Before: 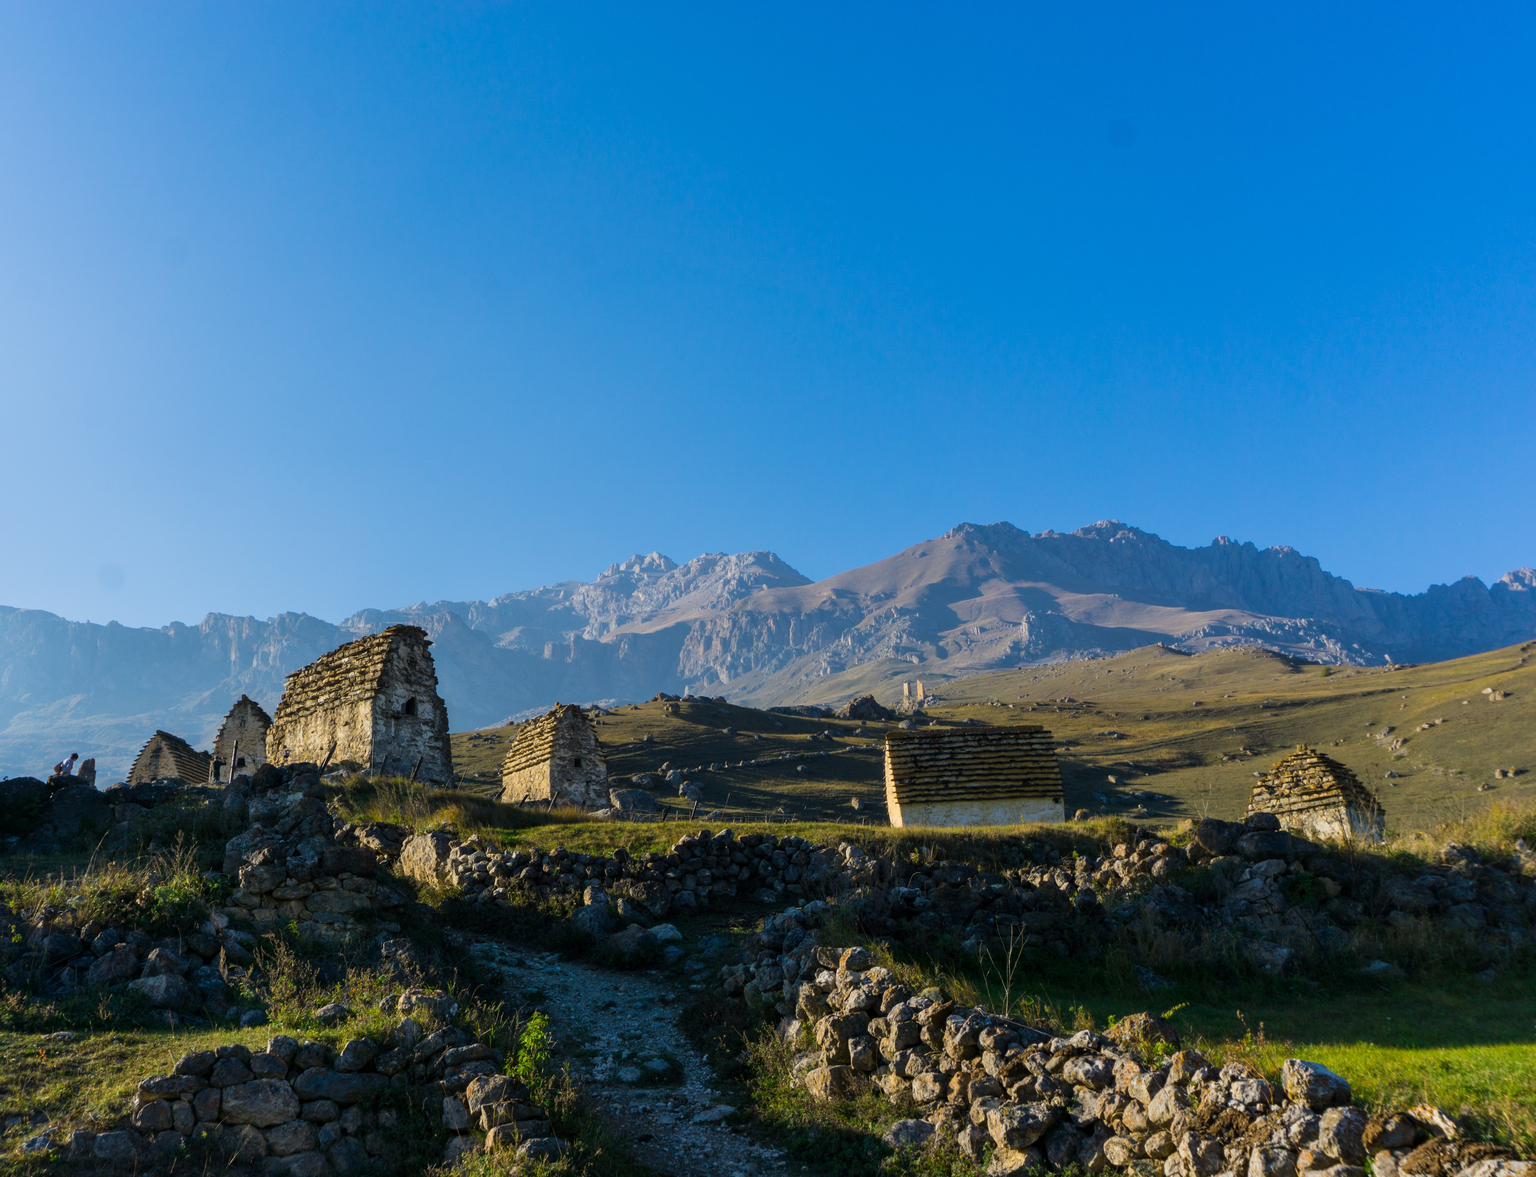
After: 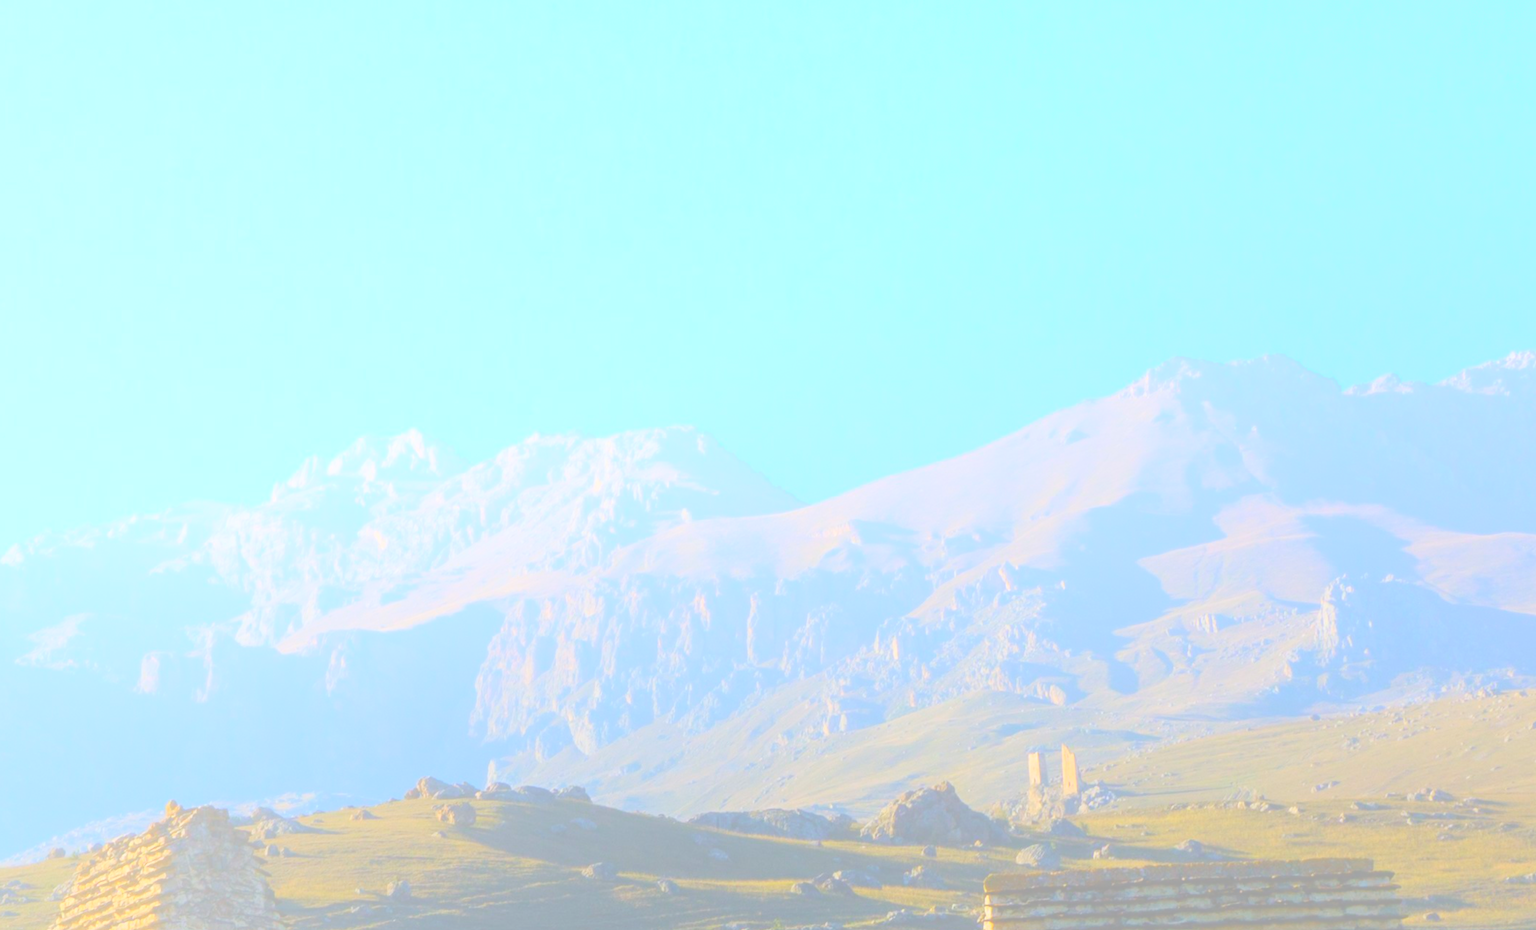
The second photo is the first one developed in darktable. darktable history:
bloom: size 70%, threshold 25%, strength 70%
crop: left 31.751%, top 32.172%, right 27.8%, bottom 35.83%
